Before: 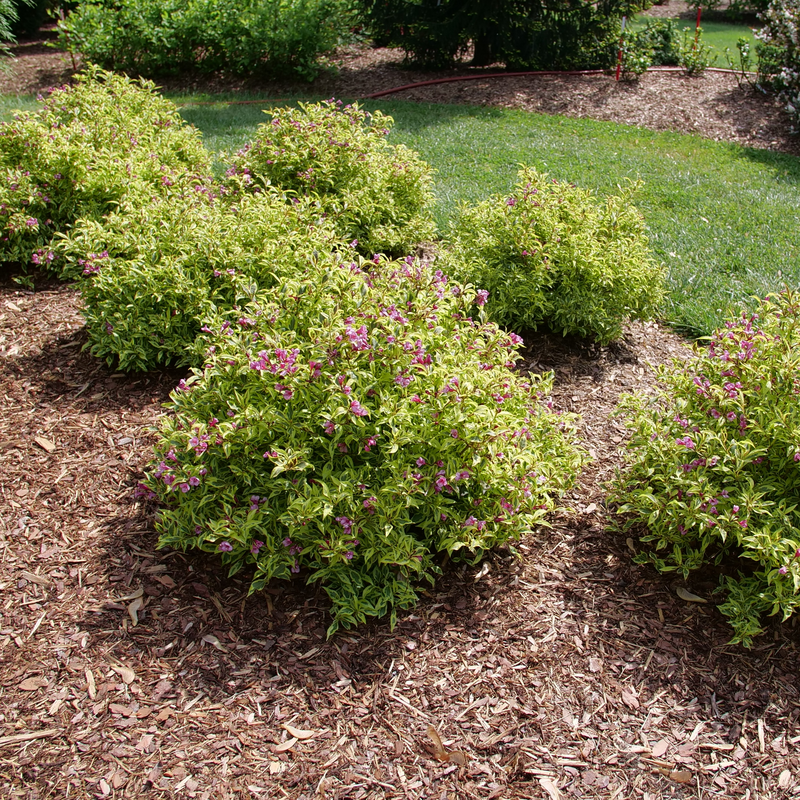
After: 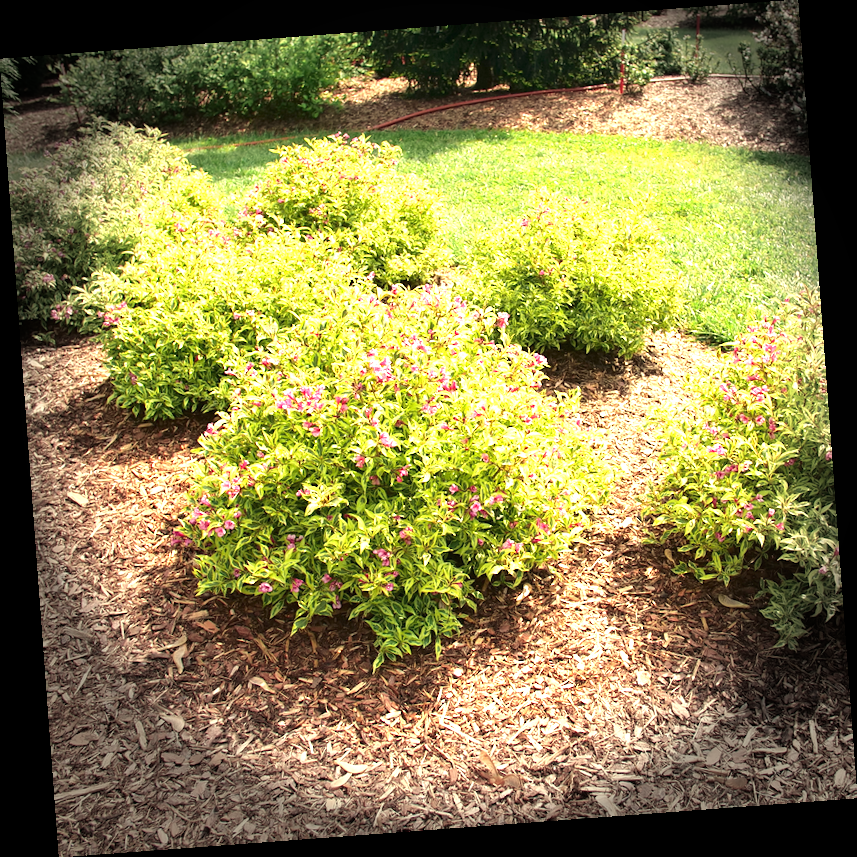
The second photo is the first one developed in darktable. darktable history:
vignetting: fall-off start 76.42%, fall-off radius 27.36%, brightness -0.872, center (0.037, -0.09), width/height ratio 0.971
white balance: red 1.08, blue 0.791
exposure: black level correction 0, exposure 1.741 EV, compensate exposure bias true, compensate highlight preservation false
rotate and perspective: rotation -4.25°, automatic cropping off
